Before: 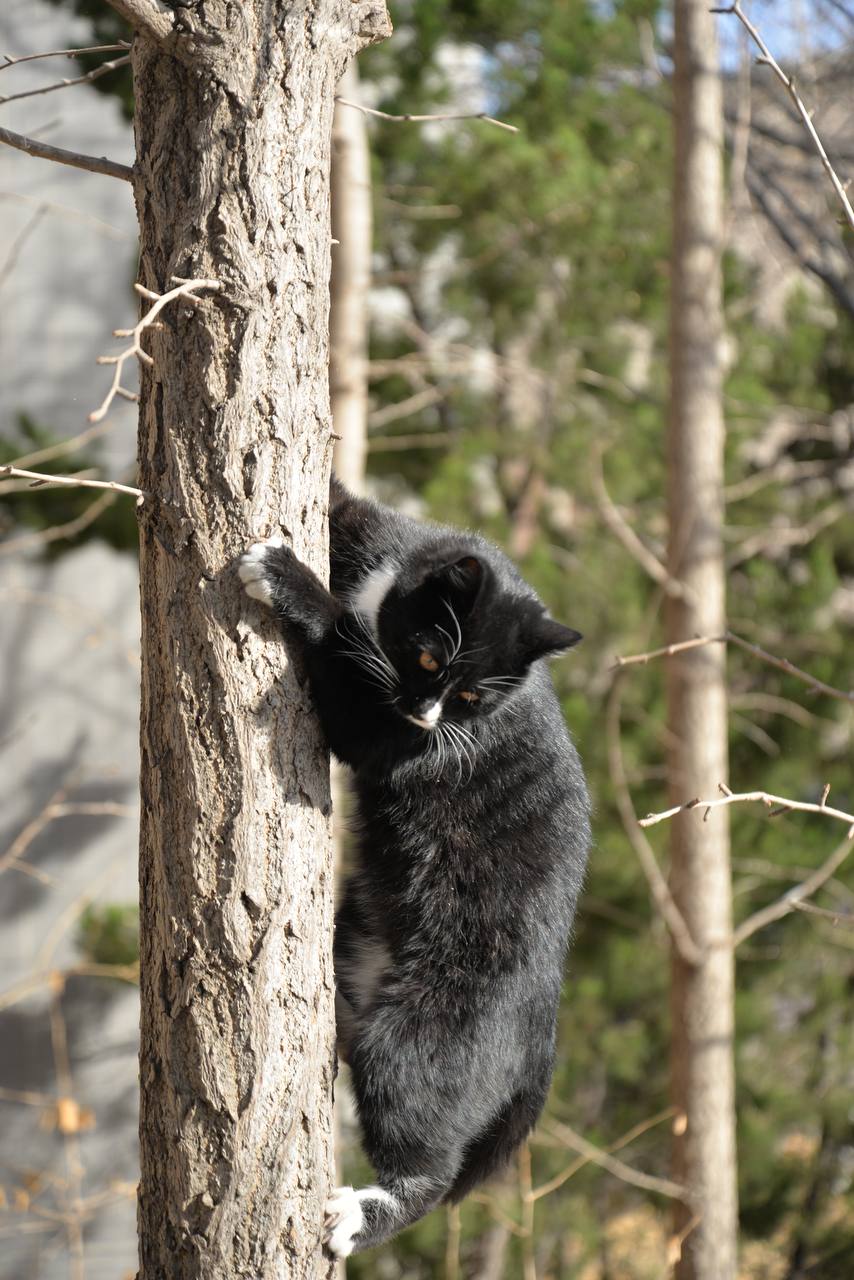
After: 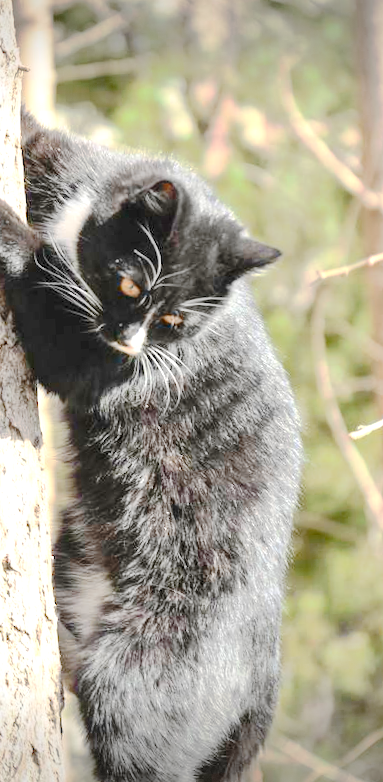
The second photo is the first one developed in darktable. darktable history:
vignetting: fall-off start 100%, brightness -0.406, saturation -0.3, width/height ratio 1.324, dithering 8-bit output, unbound false
crop: left 35.432%, top 26.233%, right 20.145%, bottom 3.432%
shadows and highlights: radius 121.13, shadows 21.4, white point adjustment -9.72, highlights -14.39, soften with gaussian
rotate and perspective: rotation -3.52°, crop left 0.036, crop right 0.964, crop top 0.081, crop bottom 0.919
contrast brightness saturation: contrast 0.2, brightness 0.16, saturation 0.22
tone curve: curves: ch0 [(0, 0) (0.003, 0.021) (0.011, 0.033) (0.025, 0.059) (0.044, 0.097) (0.069, 0.141) (0.1, 0.186) (0.136, 0.237) (0.177, 0.298) (0.224, 0.378) (0.277, 0.47) (0.335, 0.542) (0.399, 0.605) (0.468, 0.678) (0.543, 0.724) (0.623, 0.787) (0.709, 0.829) (0.801, 0.875) (0.898, 0.912) (1, 1)], preserve colors none
exposure: exposure 1.5 EV, compensate highlight preservation false
local contrast: detail 130%
